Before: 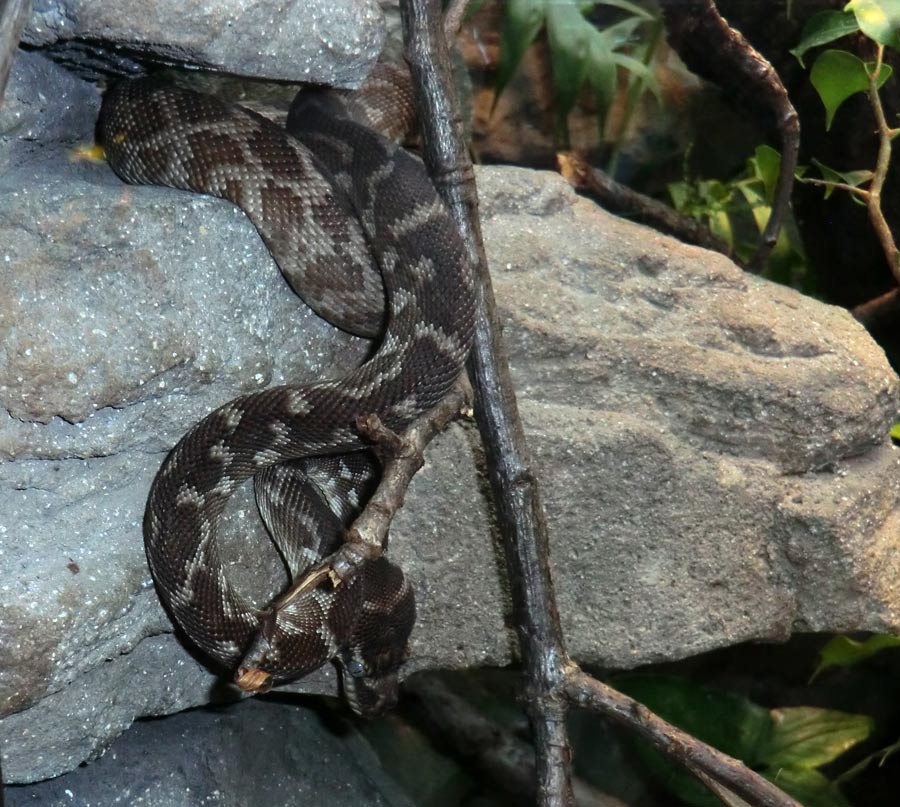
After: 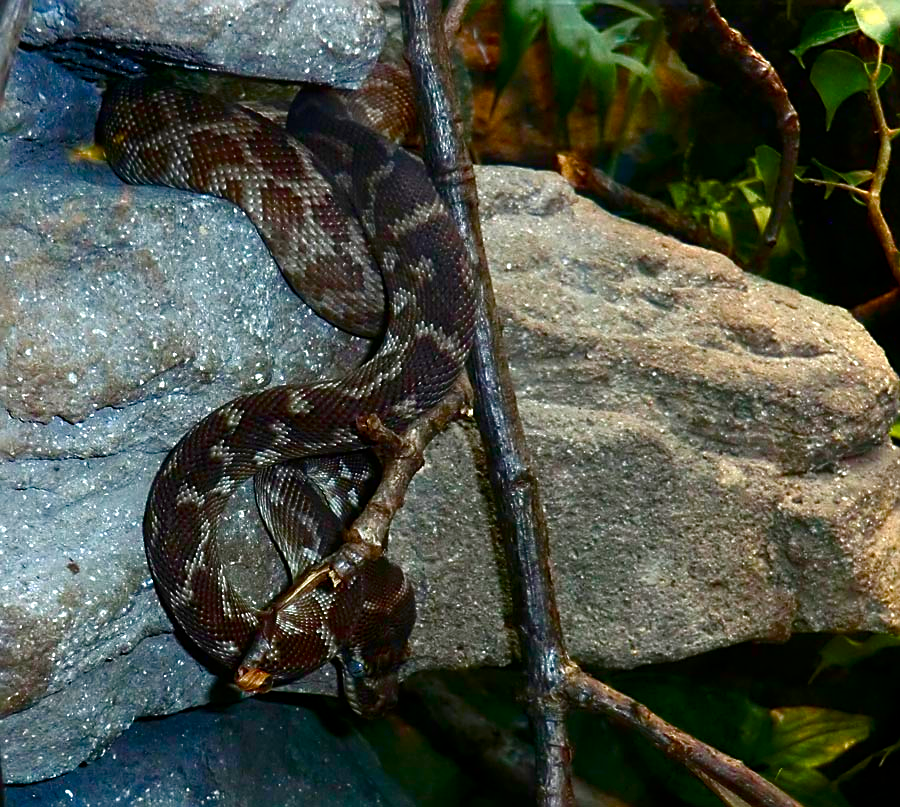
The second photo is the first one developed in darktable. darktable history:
contrast brightness saturation: brightness -0.2, saturation 0.08
exposure: exposure 0.2 EV, compensate highlight preservation false
sharpen: on, module defaults
color balance rgb: perceptual saturation grading › global saturation 24.74%, perceptual saturation grading › highlights -51.22%, perceptual saturation grading › mid-tones 19.16%, perceptual saturation grading › shadows 60.98%, global vibrance 50%
